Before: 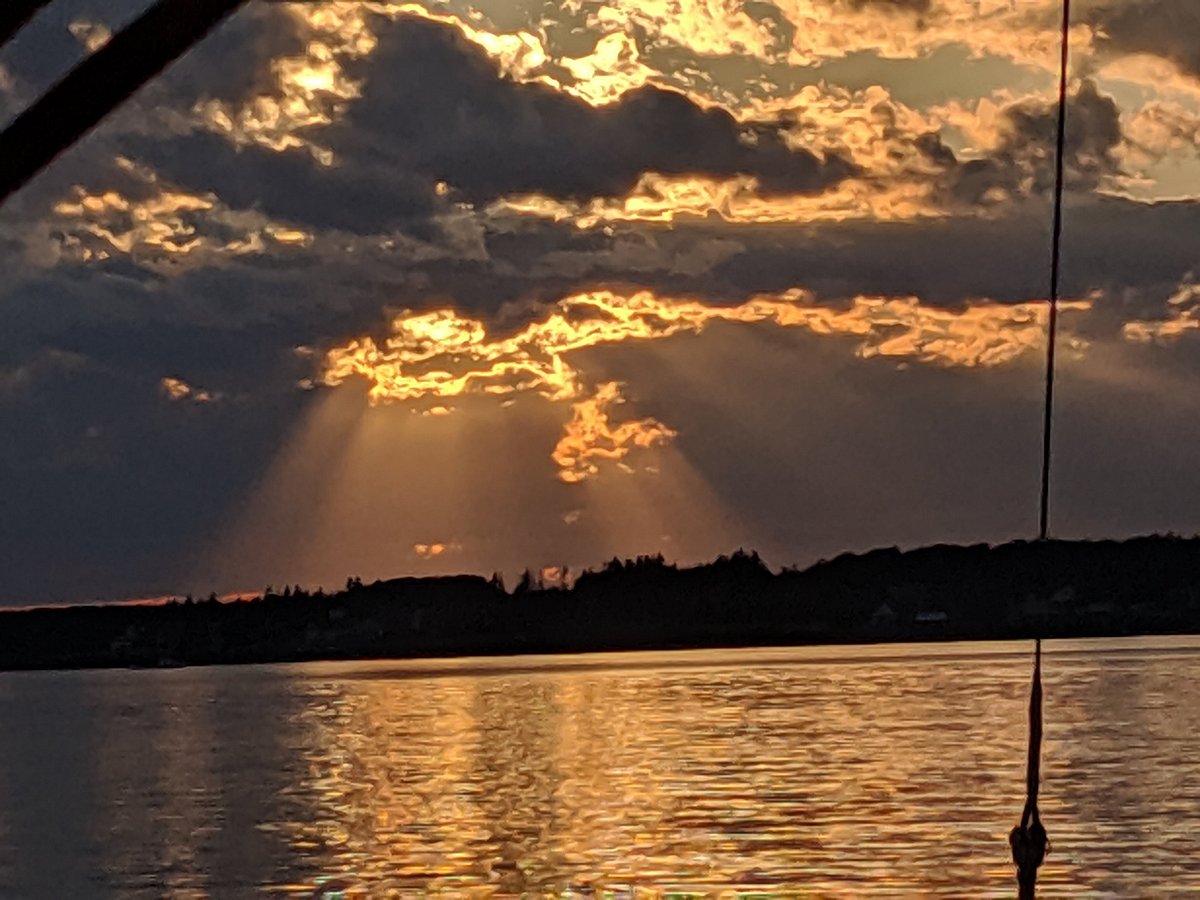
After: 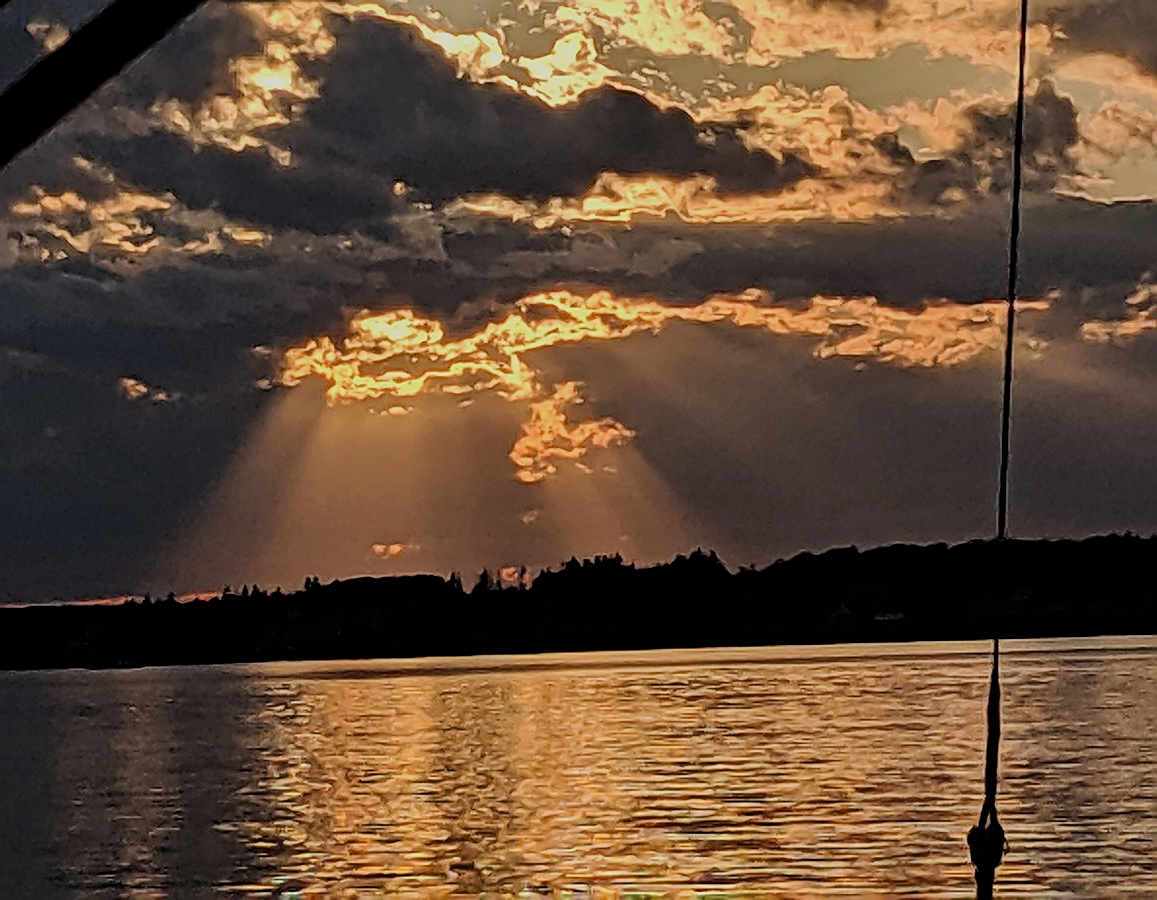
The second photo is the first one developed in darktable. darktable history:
sharpen: amount 0.901
crop and rotate: left 3.509%
filmic rgb: black relative exposure -7.65 EV, white relative exposure 4.56 EV, hardness 3.61, contrast 1.05
